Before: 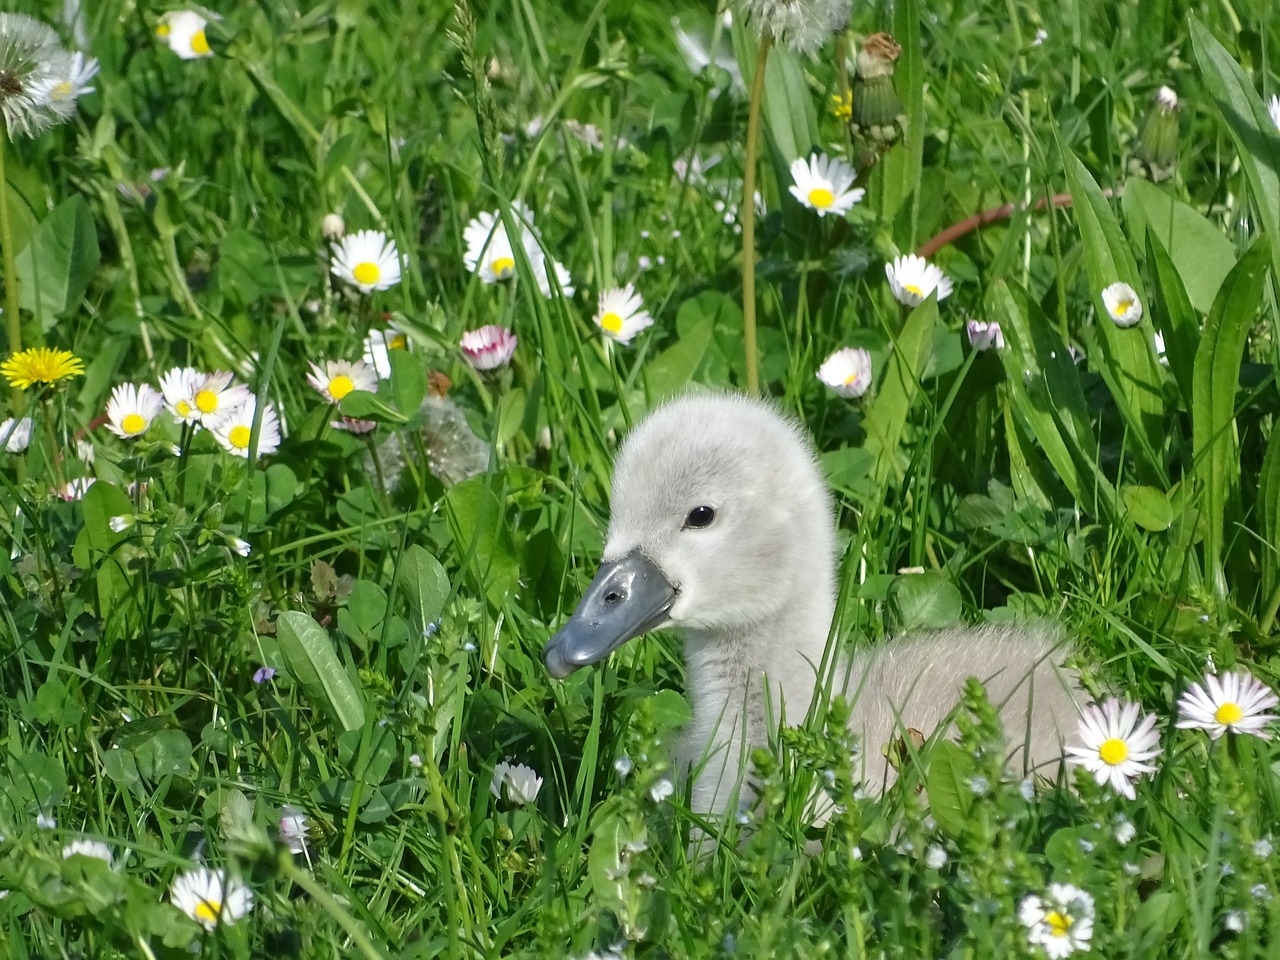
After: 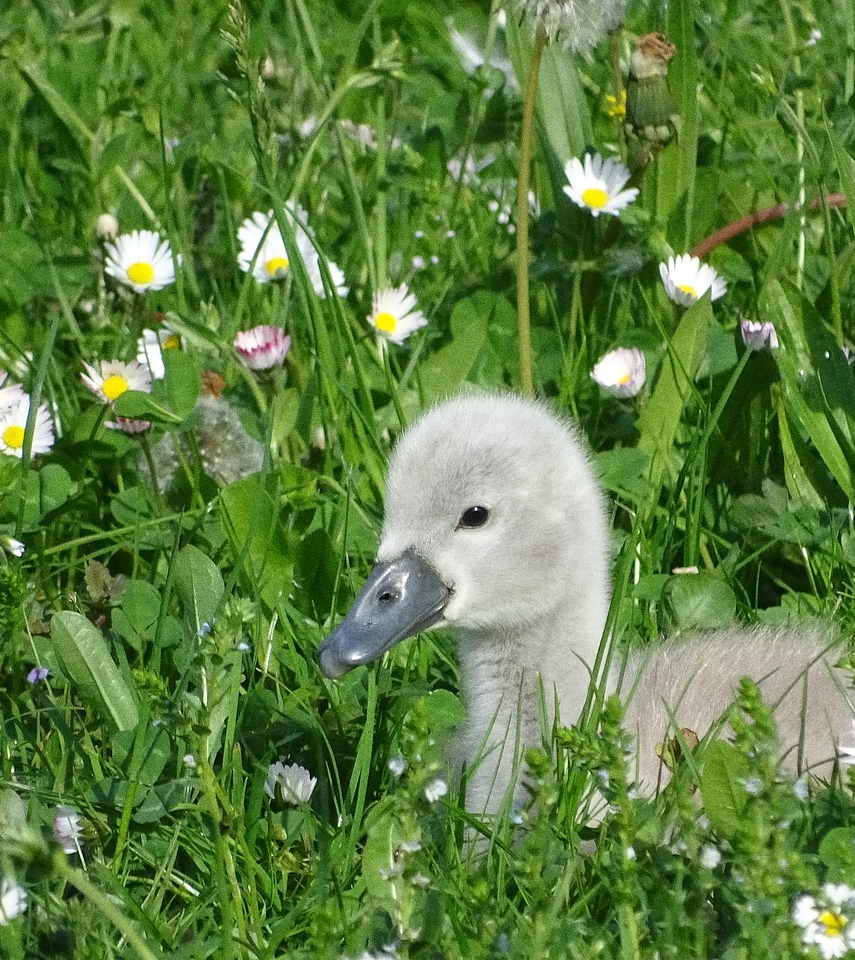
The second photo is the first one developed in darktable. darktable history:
grain: coarseness 9.61 ISO, strength 35.62%
crop and rotate: left 17.732%, right 15.423%
